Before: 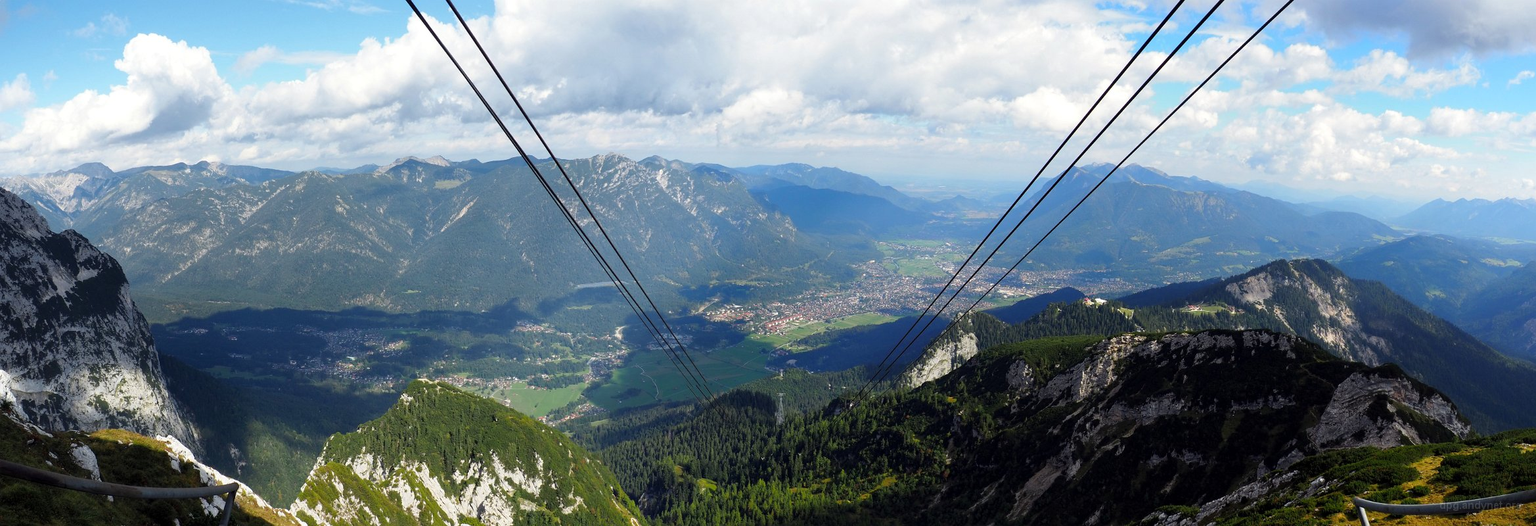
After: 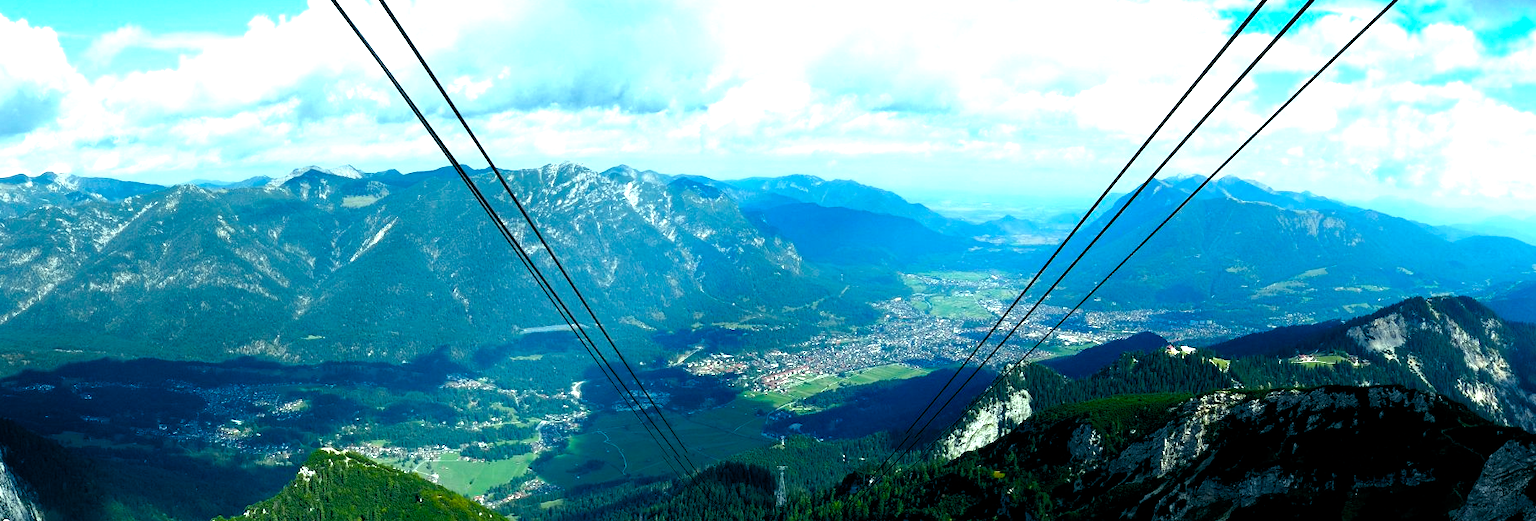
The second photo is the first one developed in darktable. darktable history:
color balance rgb: shadows lift › luminance -7.7%, shadows lift › chroma 2.13%, shadows lift › hue 165.27°, power › luminance -7.77%, power › chroma 1.1%, power › hue 215.88°, highlights gain › luminance 15.15%, highlights gain › chroma 7%, highlights gain › hue 125.57°, global offset › luminance -0.33%, global offset › chroma 0.11%, global offset › hue 165.27°, perceptual saturation grading › global saturation 24.42%, perceptual saturation grading › highlights -24.42%, perceptual saturation grading › mid-tones 24.42%, perceptual saturation grading › shadows 40%, perceptual brilliance grading › global brilliance -5%, perceptual brilliance grading › highlights 24.42%, perceptual brilliance grading › mid-tones 7%, perceptual brilliance grading › shadows -5%
white balance: red 1.004, blue 1.096
crop and rotate: left 10.77%, top 5.1%, right 10.41%, bottom 16.76%
